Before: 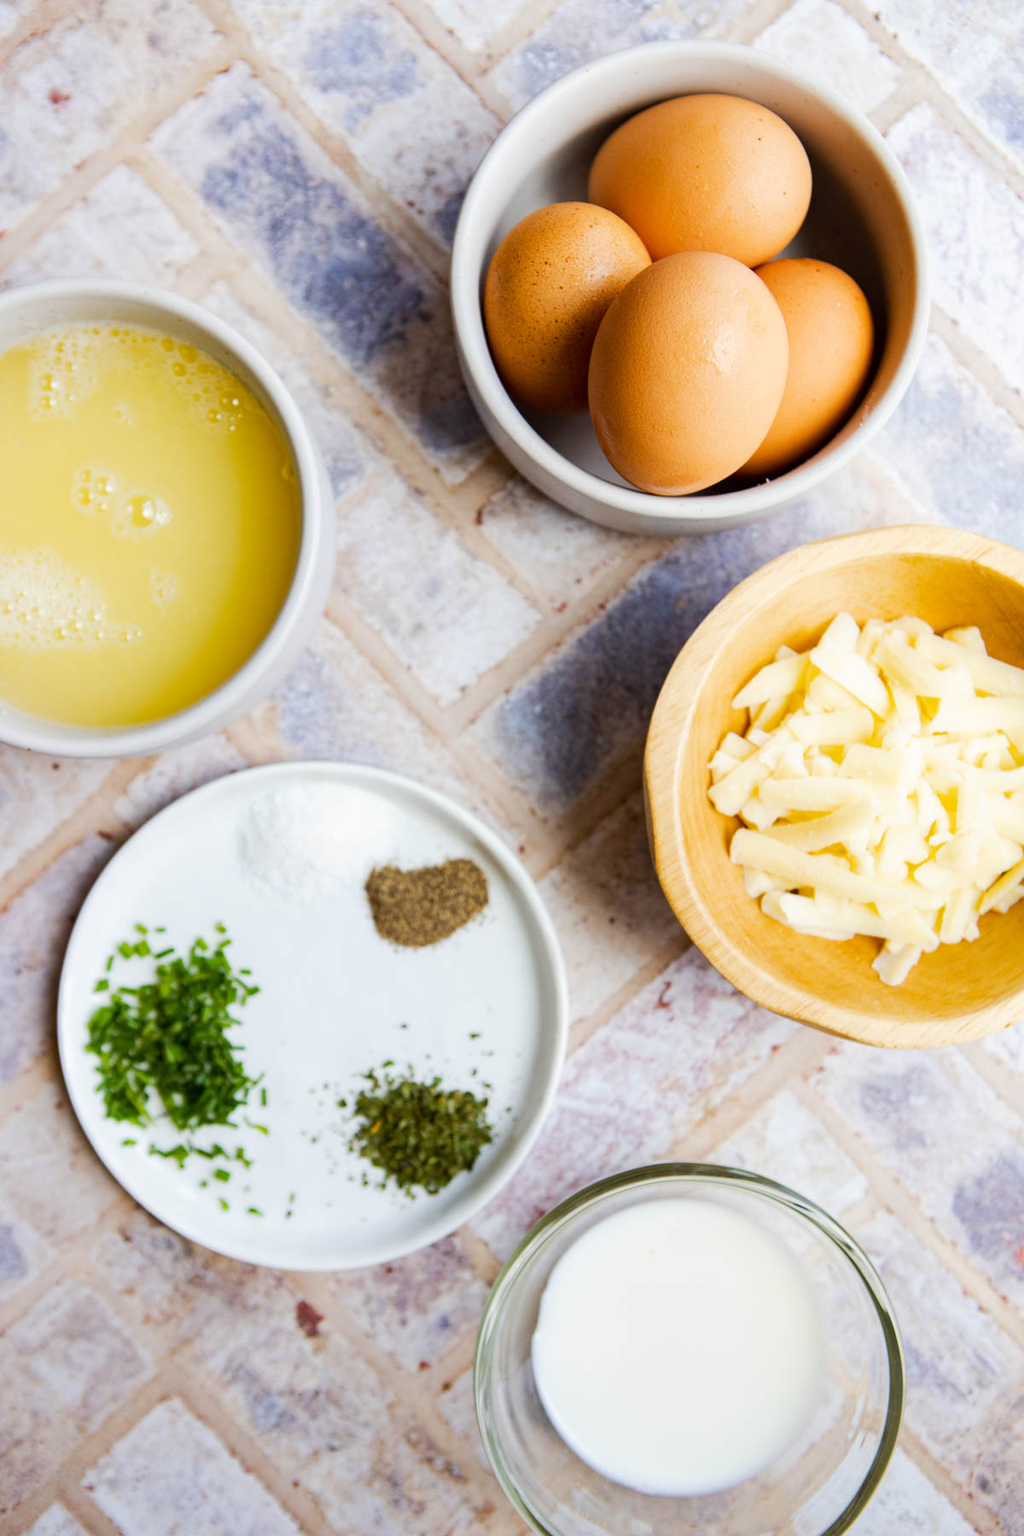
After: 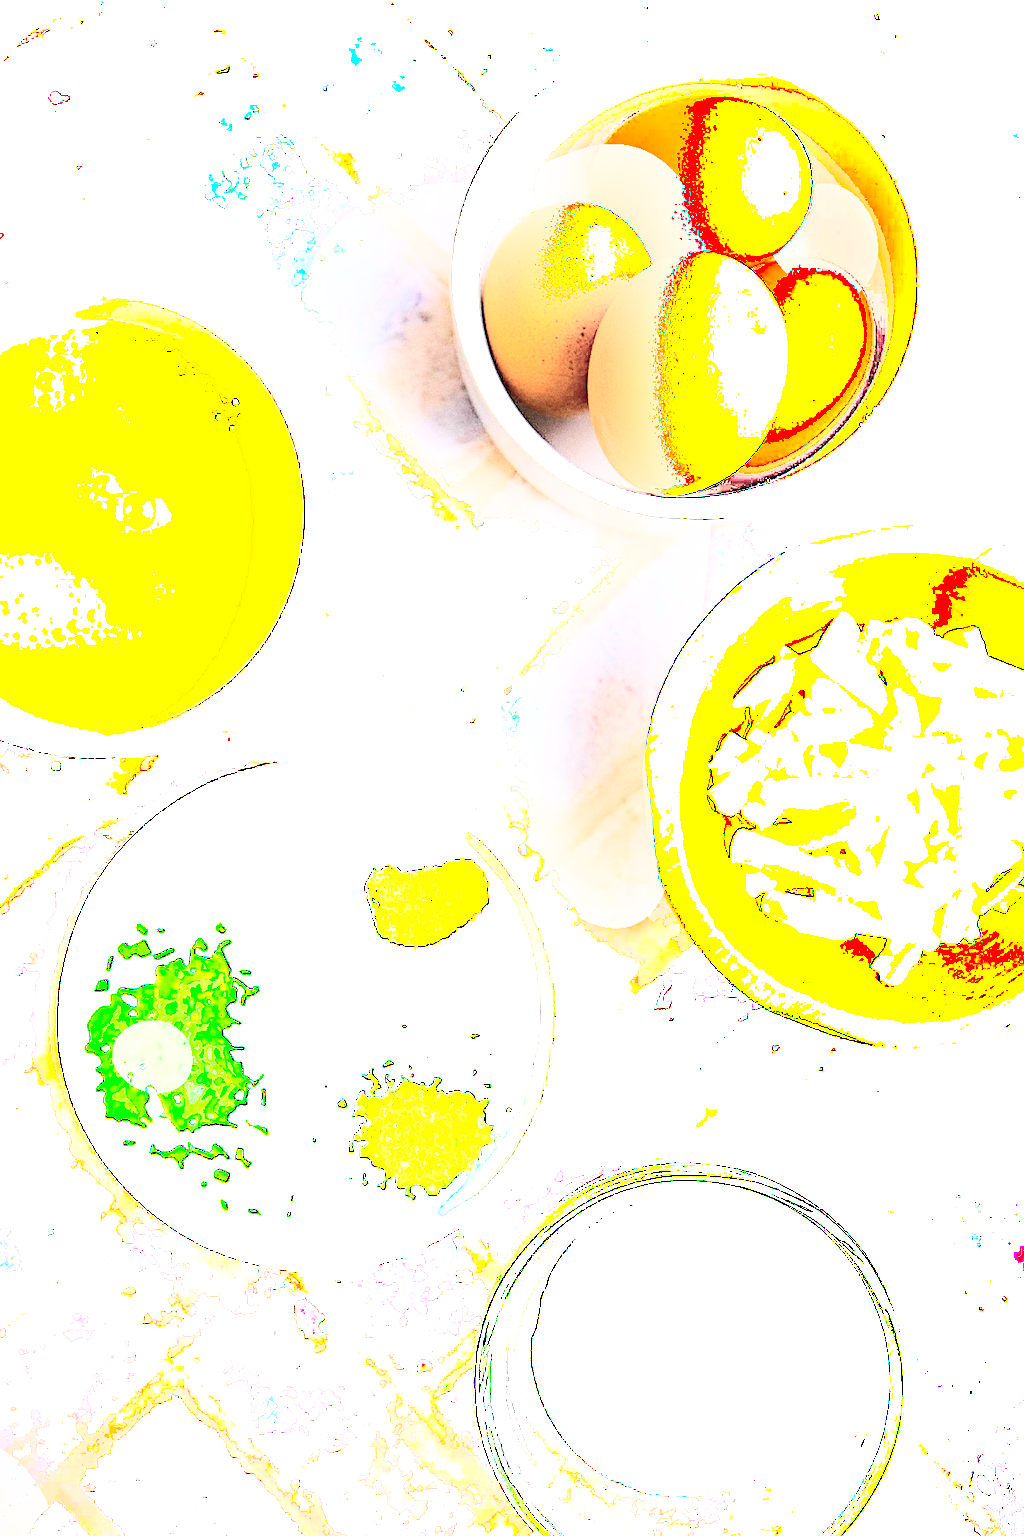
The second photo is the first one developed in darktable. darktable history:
white balance: emerald 1
sharpen: on, module defaults
grain: coarseness 9.61 ISO, strength 35.62%
shadows and highlights: shadows -21.3, highlights 100, soften with gaussian
exposure: black level correction 0, exposure 1.4 EV, compensate highlight preservation false
color balance rgb: perceptual saturation grading › global saturation 20%, global vibrance 20%
